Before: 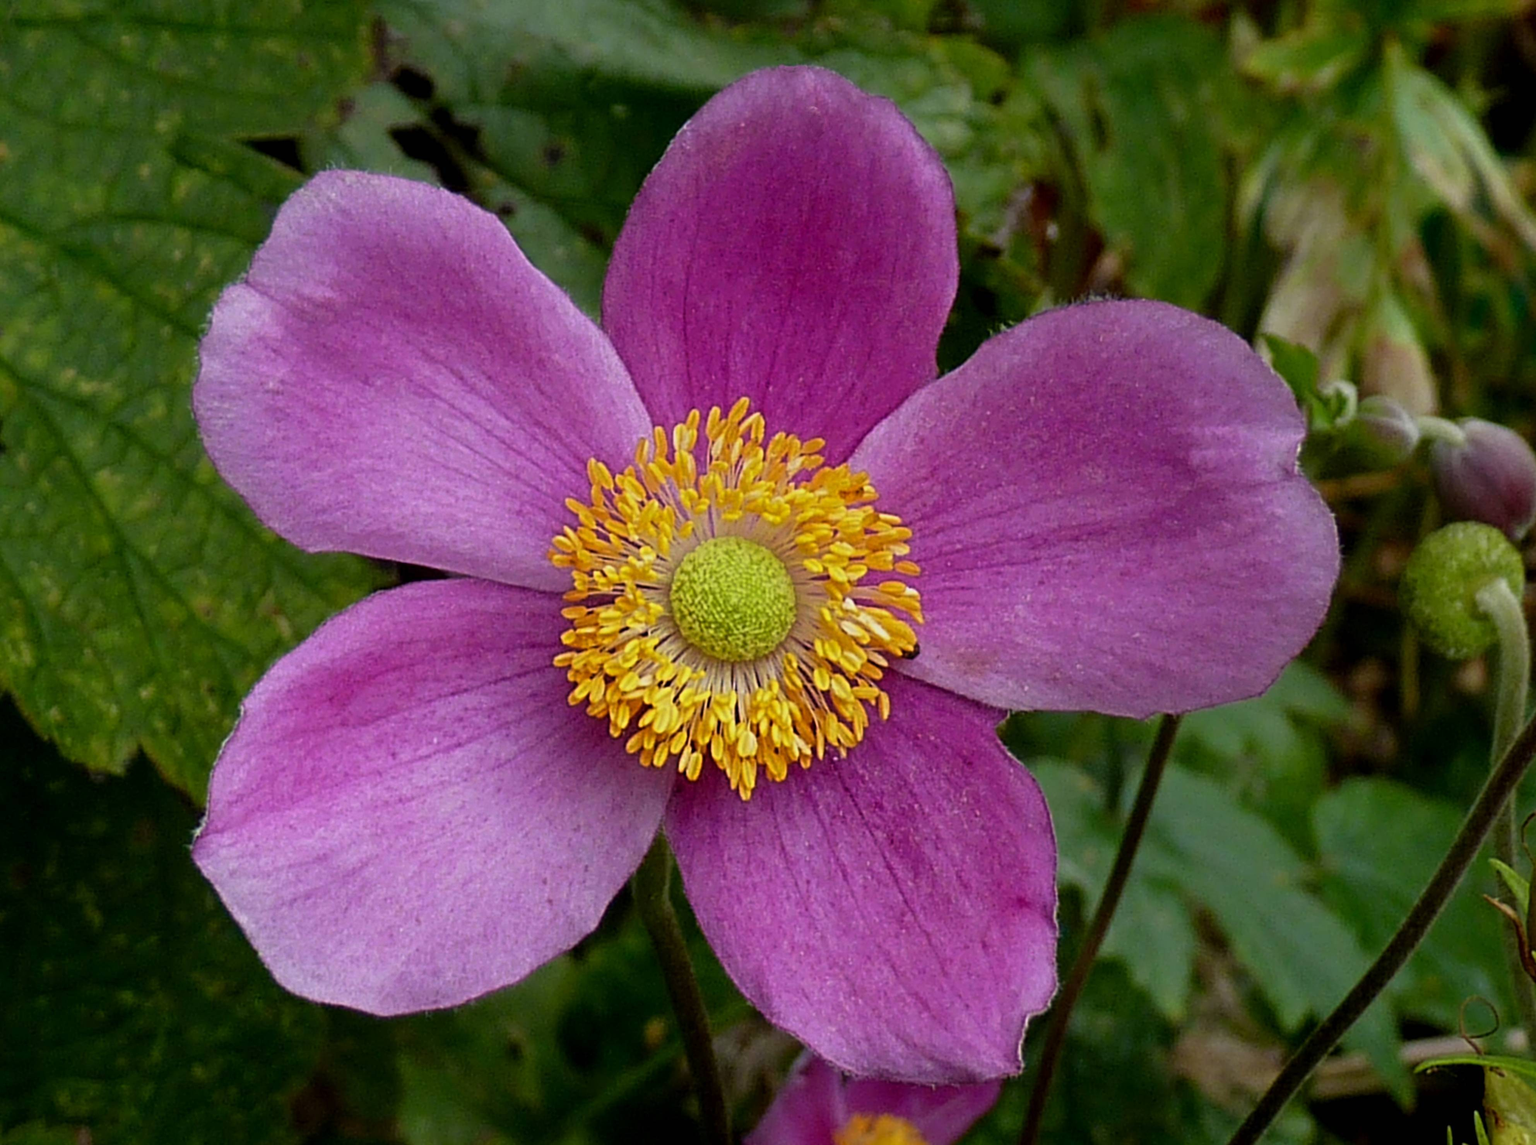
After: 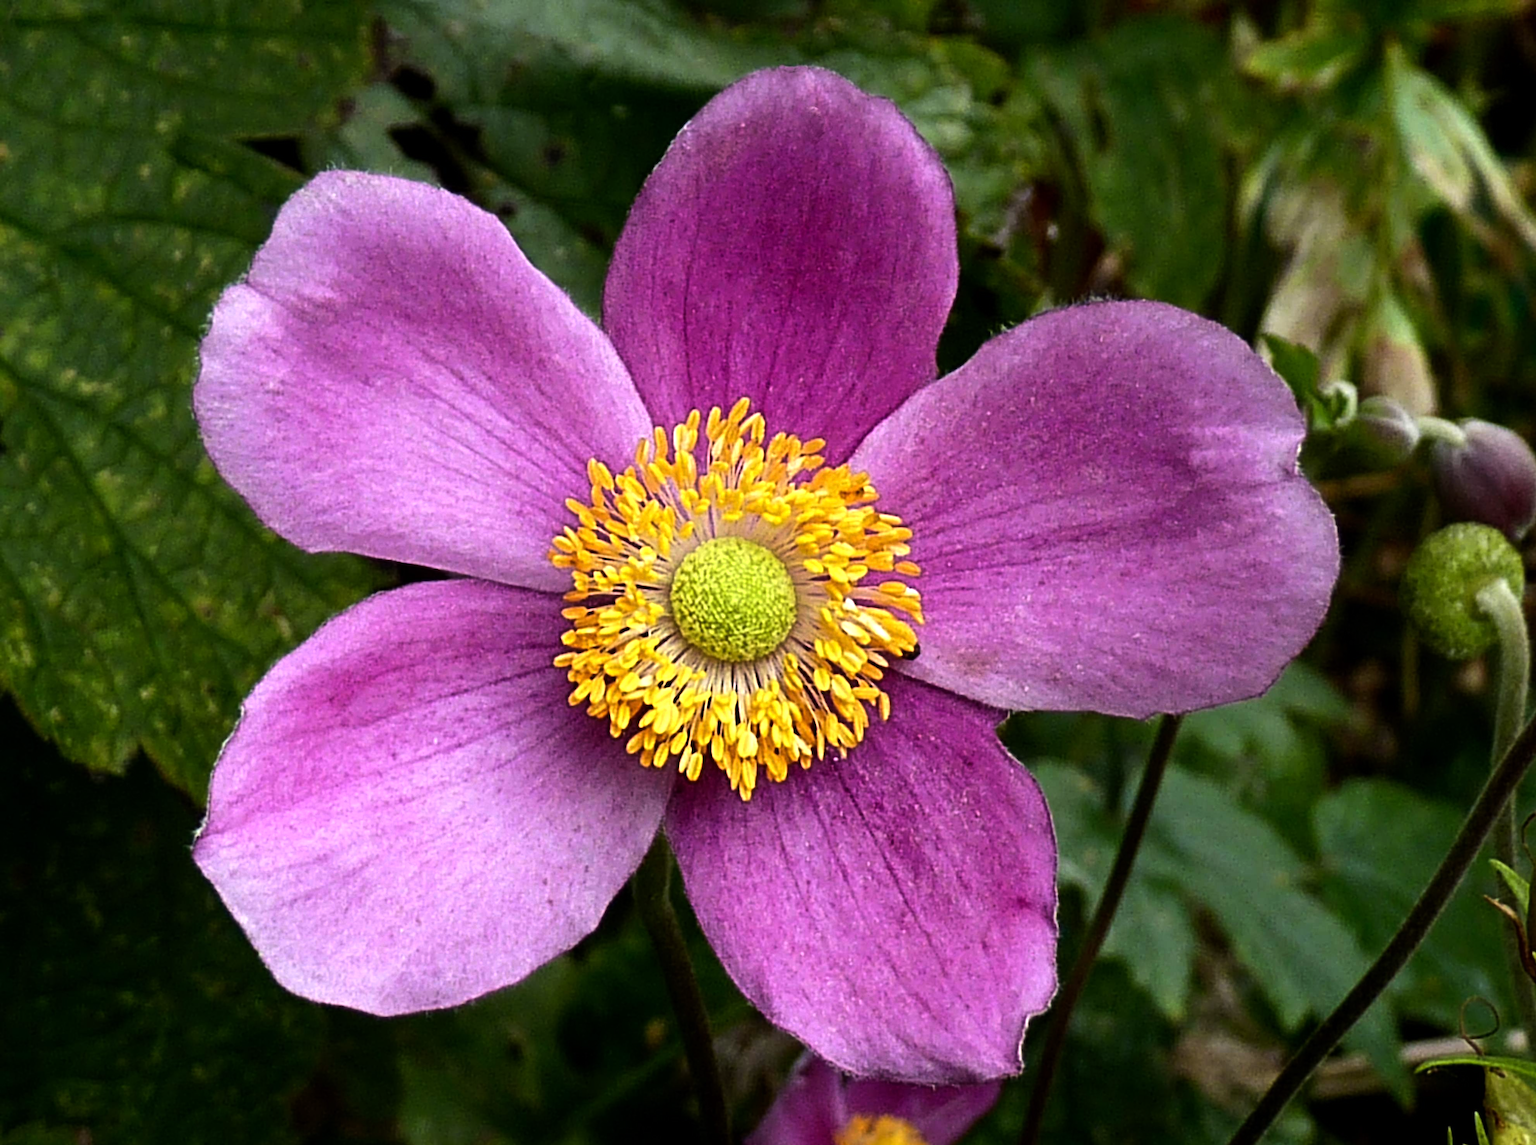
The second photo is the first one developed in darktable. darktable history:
tone equalizer: -8 EV -1.05 EV, -7 EV -1 EV, -6 EV -0.879 EV, -5 EV -0.595 EV, -3 EV 0.596 EV, -2 EV 0.854 EV, -1 EV 1 EV, +0 EV 1.06 EV, edges refinement/feathering 500, mask exposure compensation -1.57 EV, preserve details no
